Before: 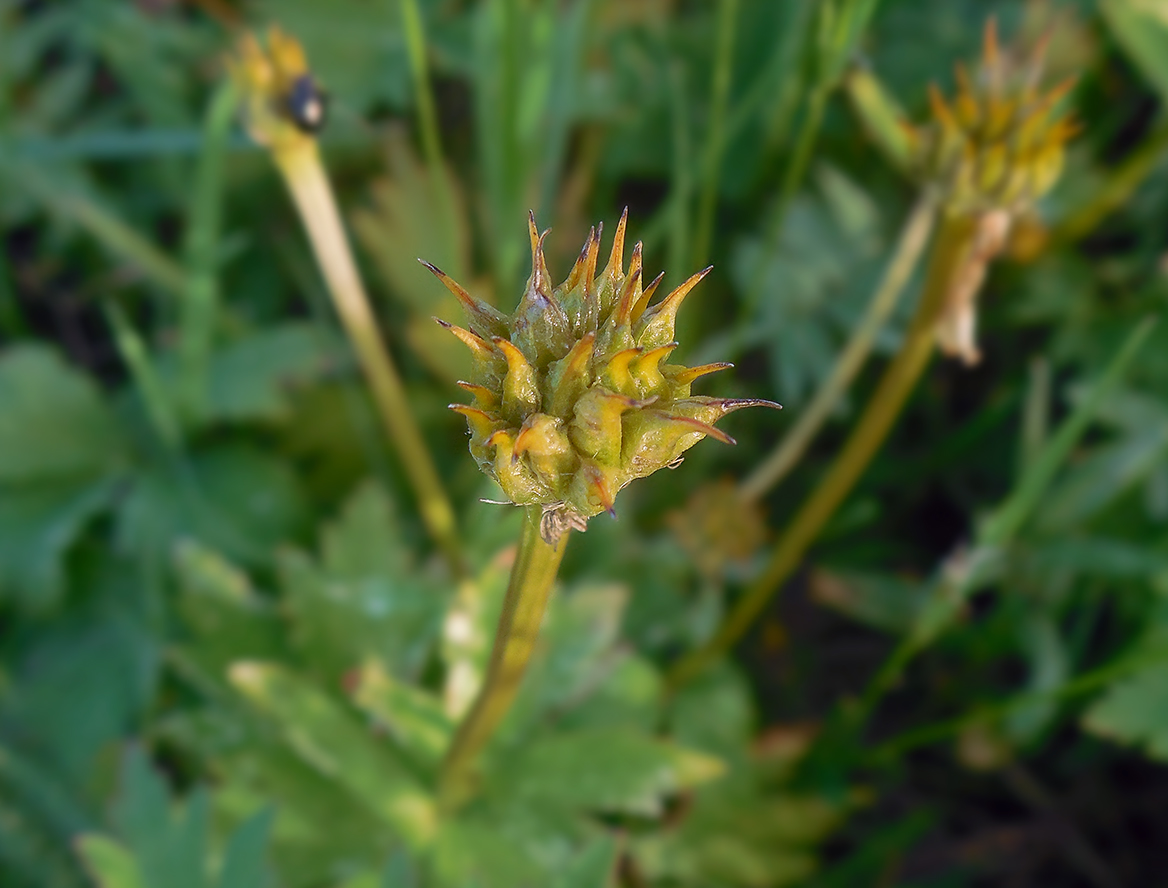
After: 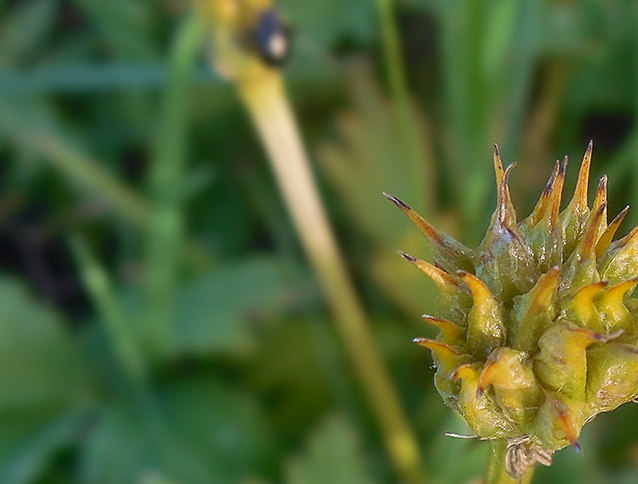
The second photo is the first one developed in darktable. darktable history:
color correction: highlights a* -0.147, highlights b* 0.072
crop and rotate: left 3.035%, top 7.483%, right 42.302%, bottom 37.974%
